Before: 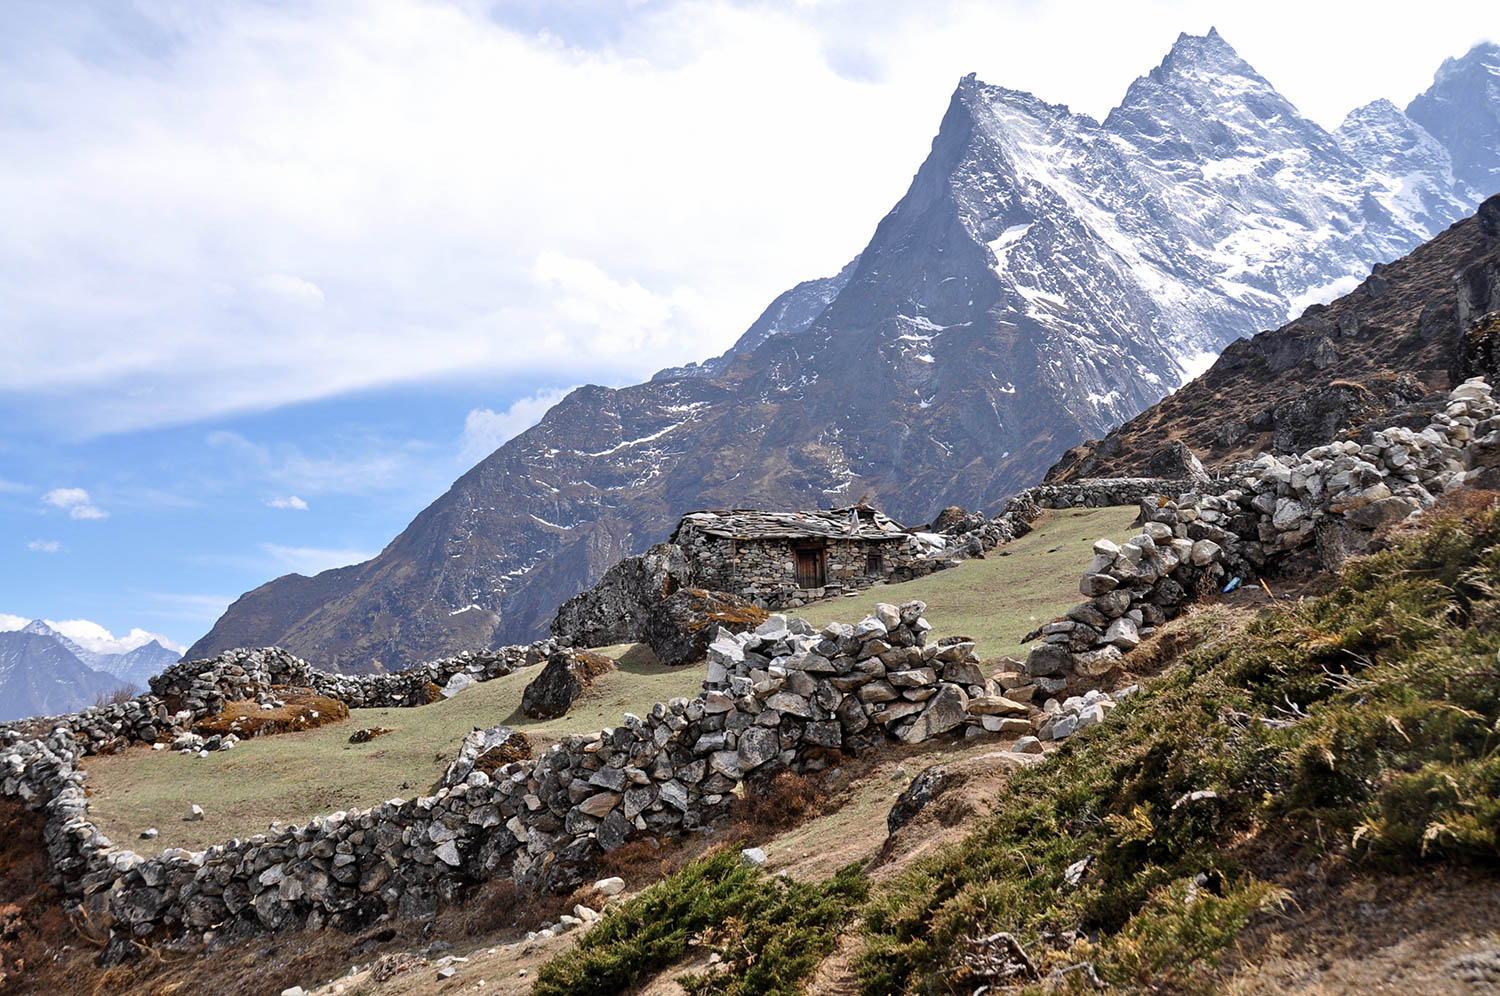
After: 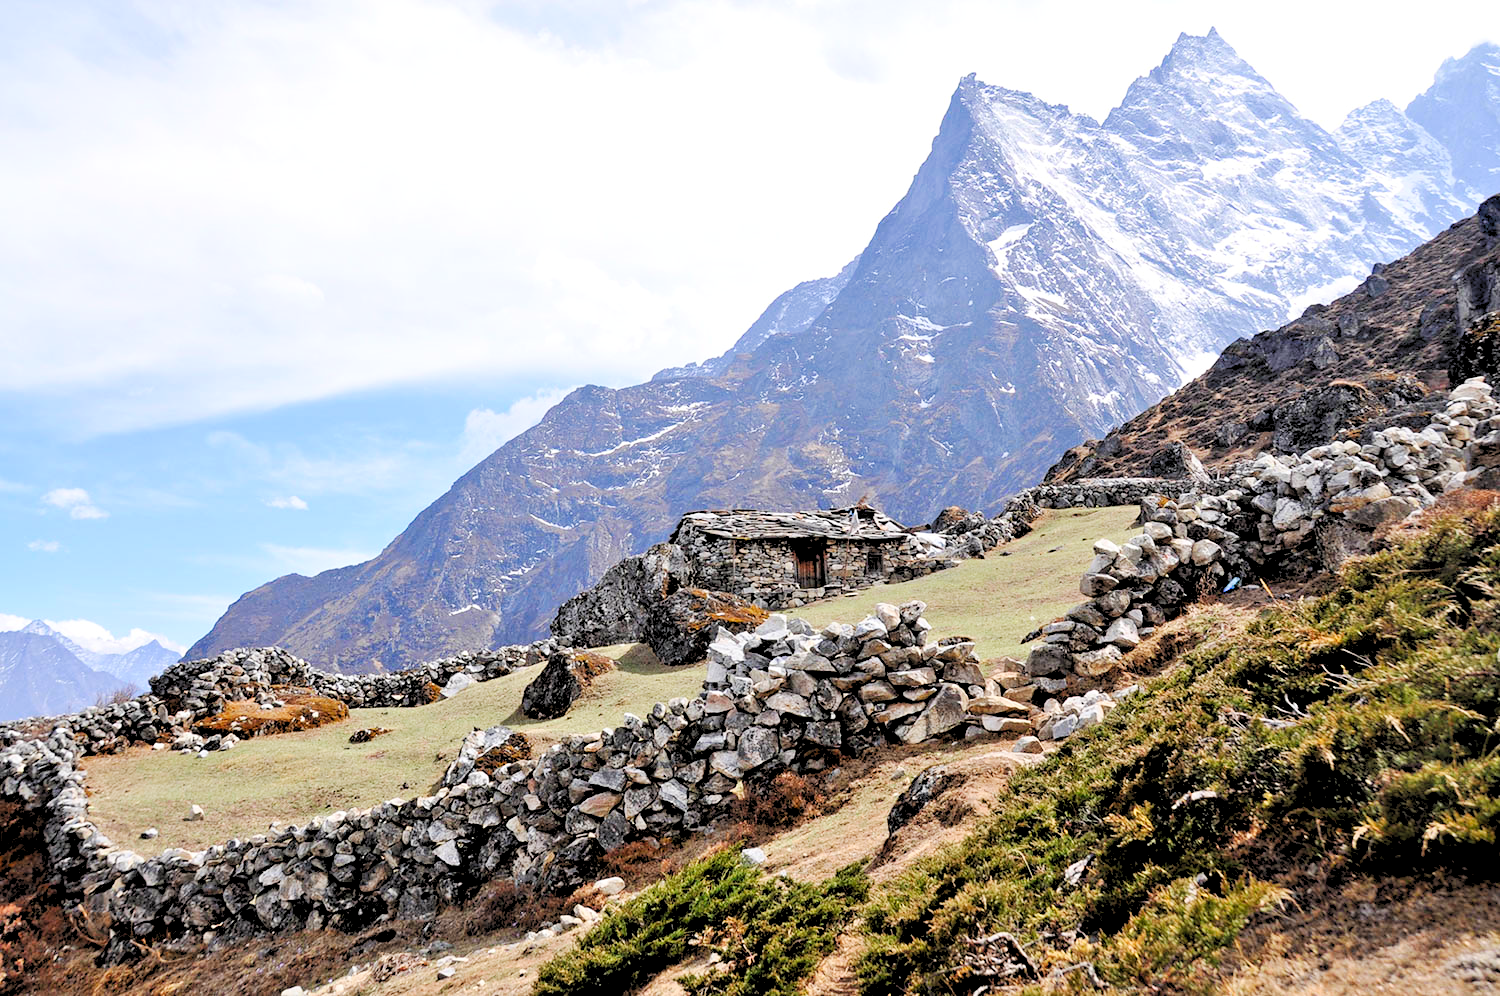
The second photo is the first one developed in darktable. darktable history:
tone curve: curves: ch0 [(0, 0.01) (0.037, 0.032) (0.131, 0.108) (0.275, 0.258) (0.483, 0.512) (0.61, 0.661) (0.696, 0.742) (0.792, 0.834) (0.911, 0.936) (0.997, 0.995)]; ch1 [(0, 0) (0.308, 0.29) (0.425, 0.411) (0.503, 0.502) (0.529, 0.543) (0.683, 0.706) (0.746, 0.77) (1, 1)]; ch2 [(0, 0) (0.225, 0.214) (0.334, 0.339) (0.401, 0.415) (0.485, 0.487) (0.502, 0.502) (0.525, 0.523) (0.545, 0.552) (0.587, 0.61) (0.636, 0.654) (0.711, 0.729) (0.845, 0.855) (0.998, 0.977)], preserve colors none
levels: levels [0.093, 0.434, 0.988]
